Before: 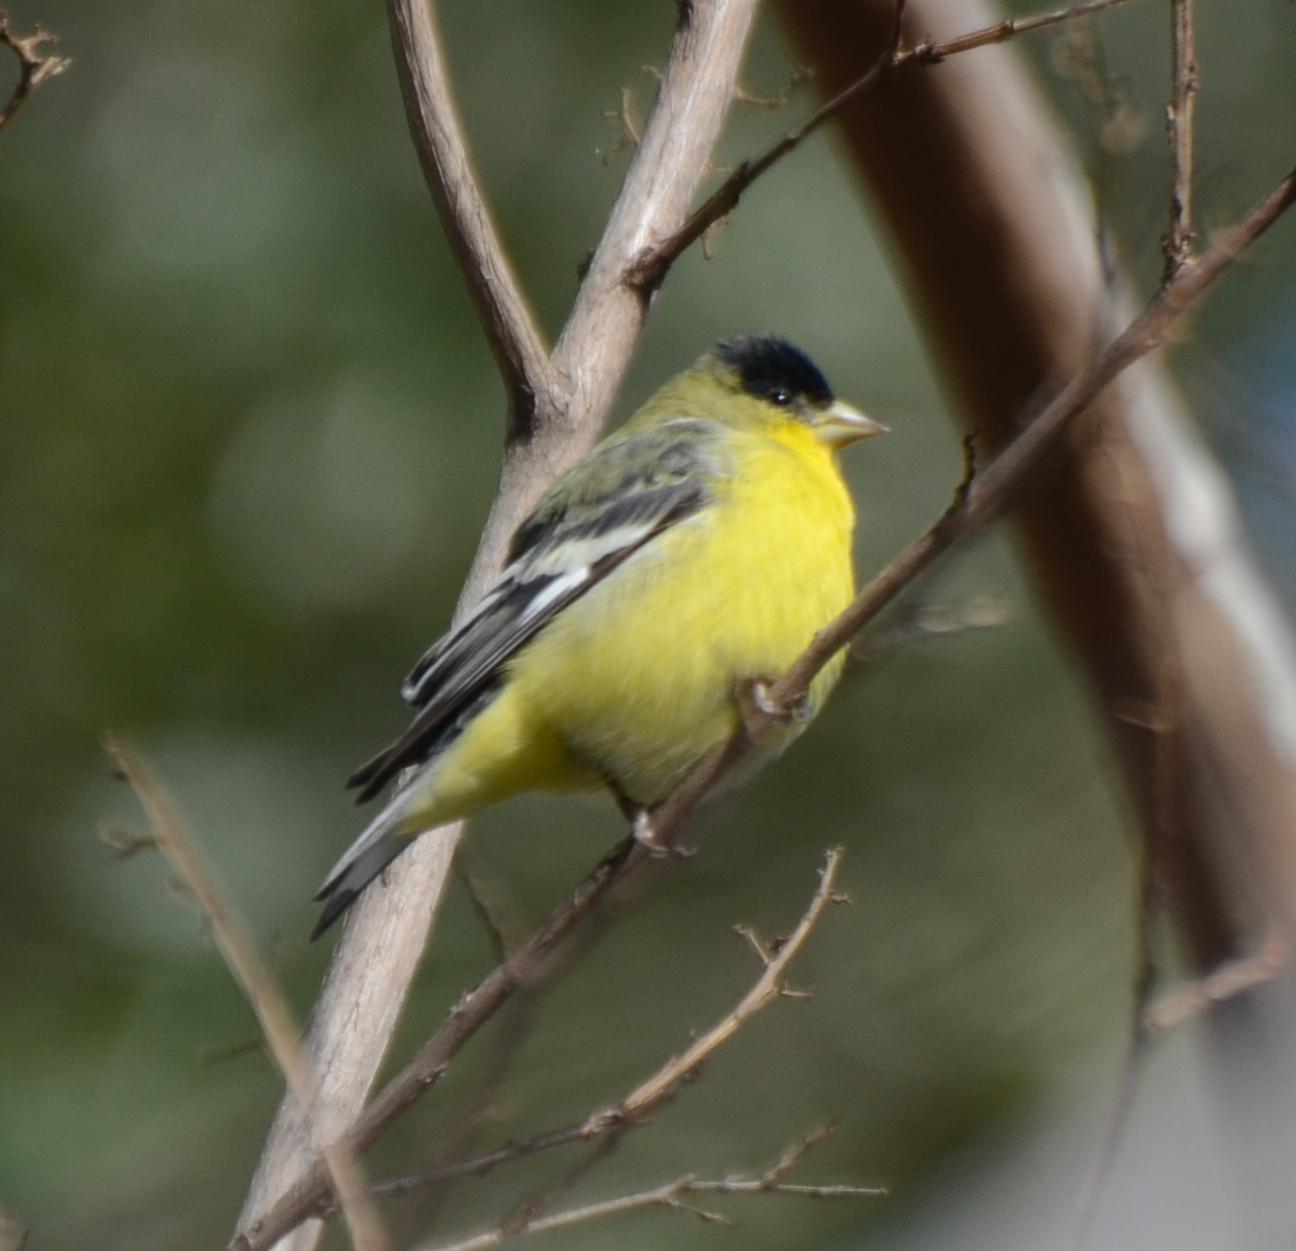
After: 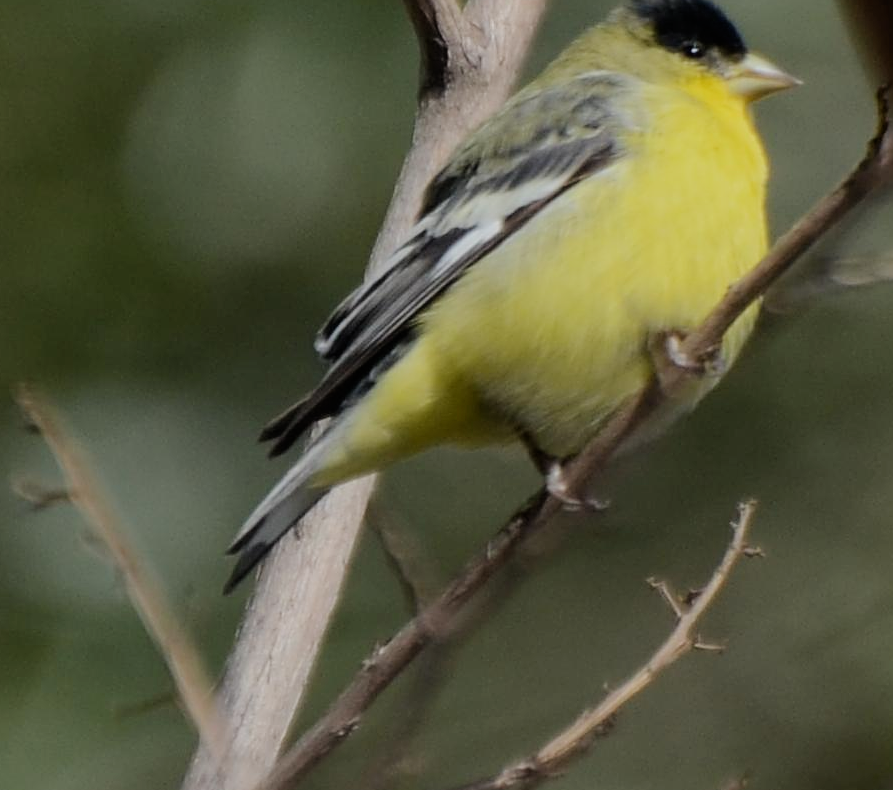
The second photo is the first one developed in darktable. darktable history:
filmic rgb: black relative exposure -7.65 EV, white relative exposure 4.56 EV, hardness 3.61
crop: left 6.725%, top 27.776%, right 24.303%, bottom 9.012%
sharpen: on, module defaults
